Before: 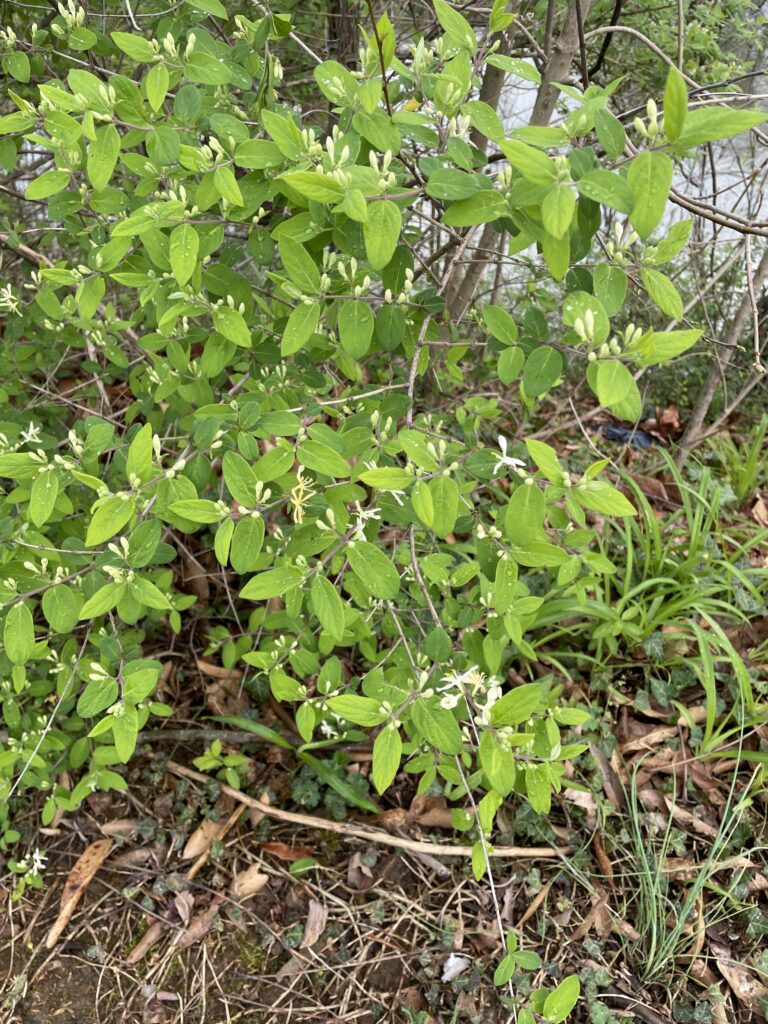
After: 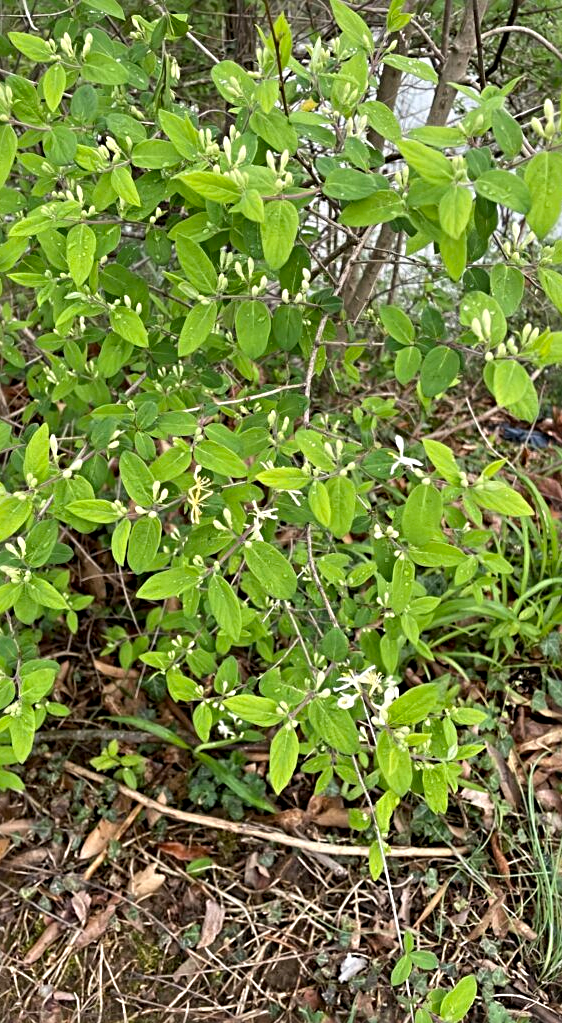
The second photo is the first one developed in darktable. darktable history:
crop: left 13.443%, right 13.31%
sharpen: radius 4
